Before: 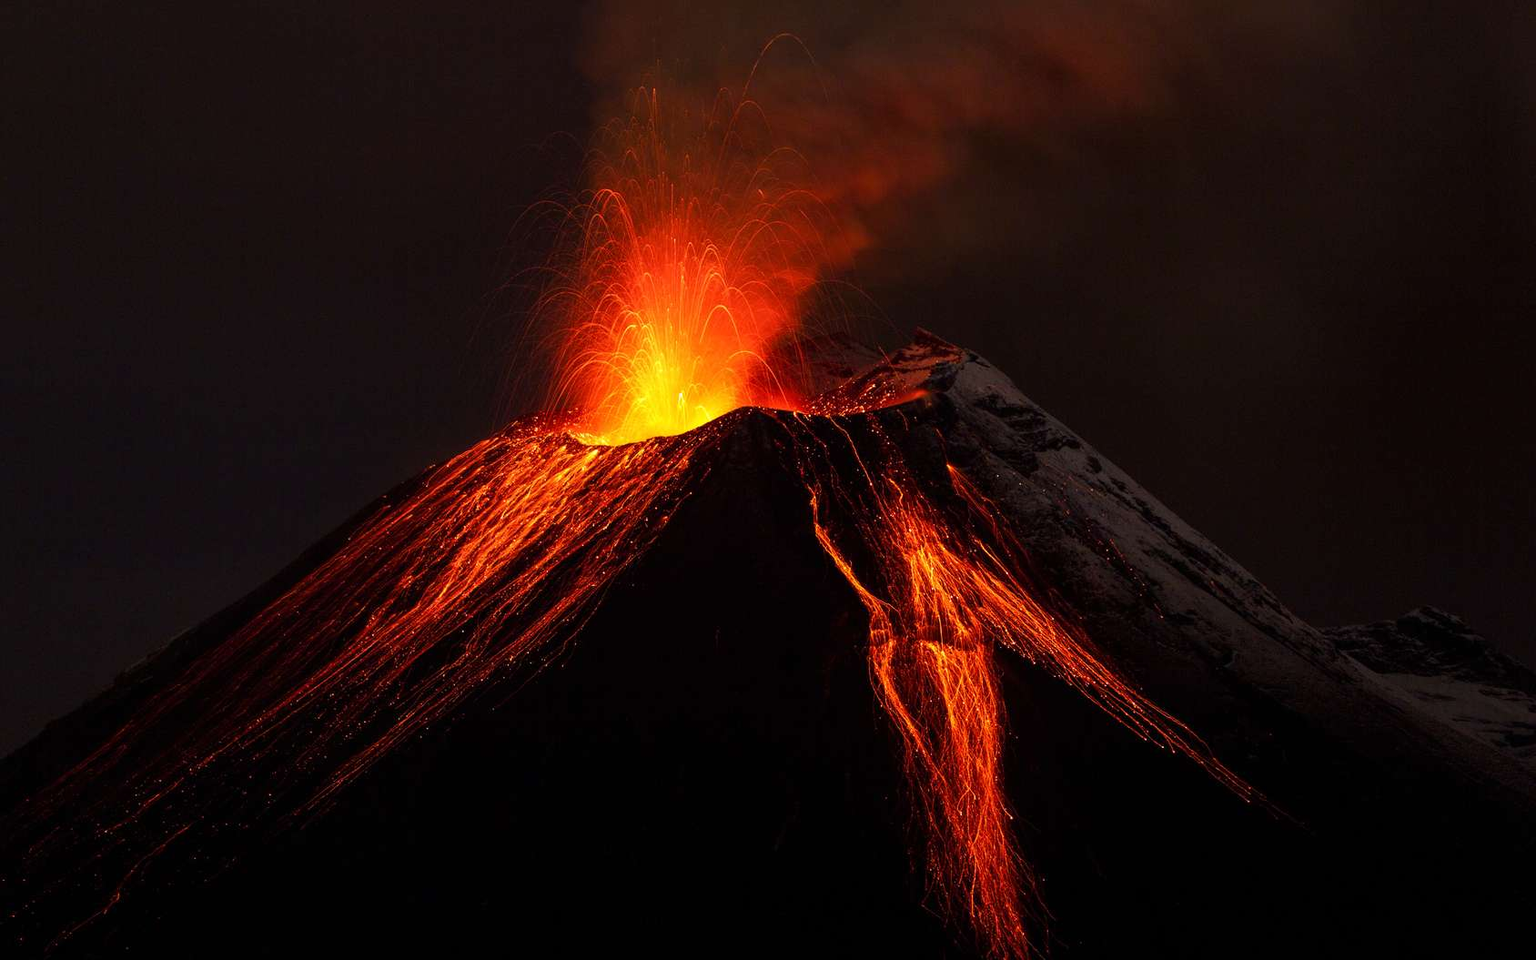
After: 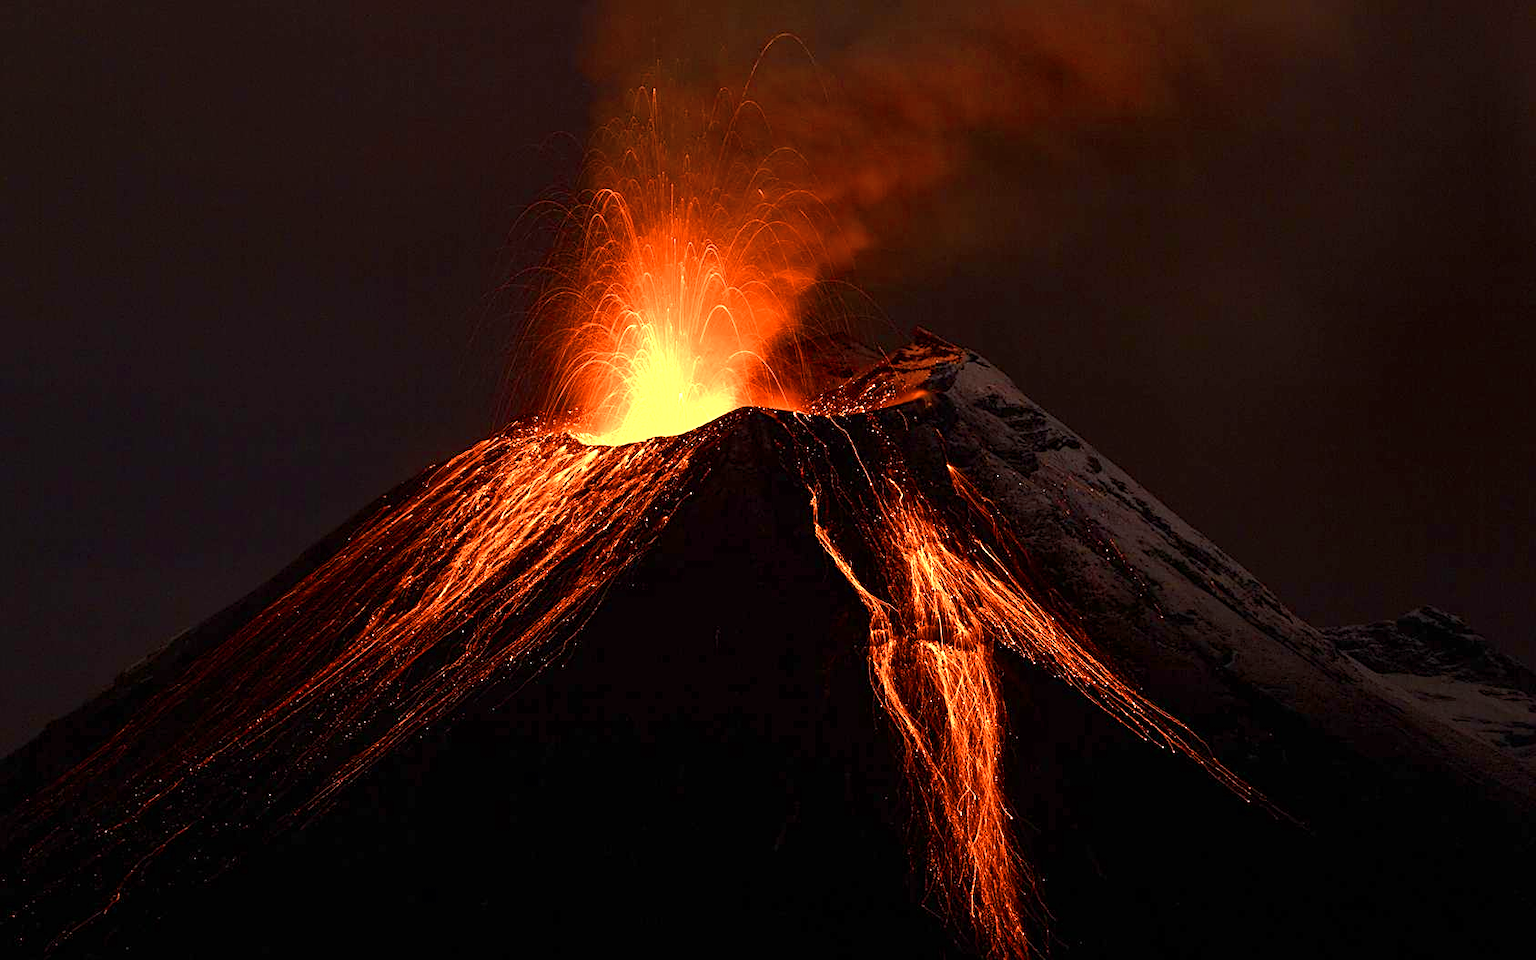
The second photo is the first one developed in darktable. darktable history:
sharpen: on, module defaults
color zones: curves: ch0 [(0.018, 0.548) (0.224, 0.64) (0.425, 0.447) (0.675, 0.575) (0.732, 0.579)]; ch1 [(0.066, 0.487) (0.25, 0.5) (0.404, 0.43) (0.75, 0.421) (0.956, 0.421)]; ch2 [(0.044, 0.561) (0.215, 0.465) (0.399, 0.544) (0.465, 0.548) (0.614, 0.447) (0.724, 0.43) (0.882, 0.623) (0.956, 0.632)]
color balance rgb: perceptual saturation grading › global saturation 24.261%, perceptual saturation grading › highlights -23.812%, perceptual saturation grading › mid-tones 24.411%, perceptual saturation grading › shadows 39.636%, contrast -9.385%
